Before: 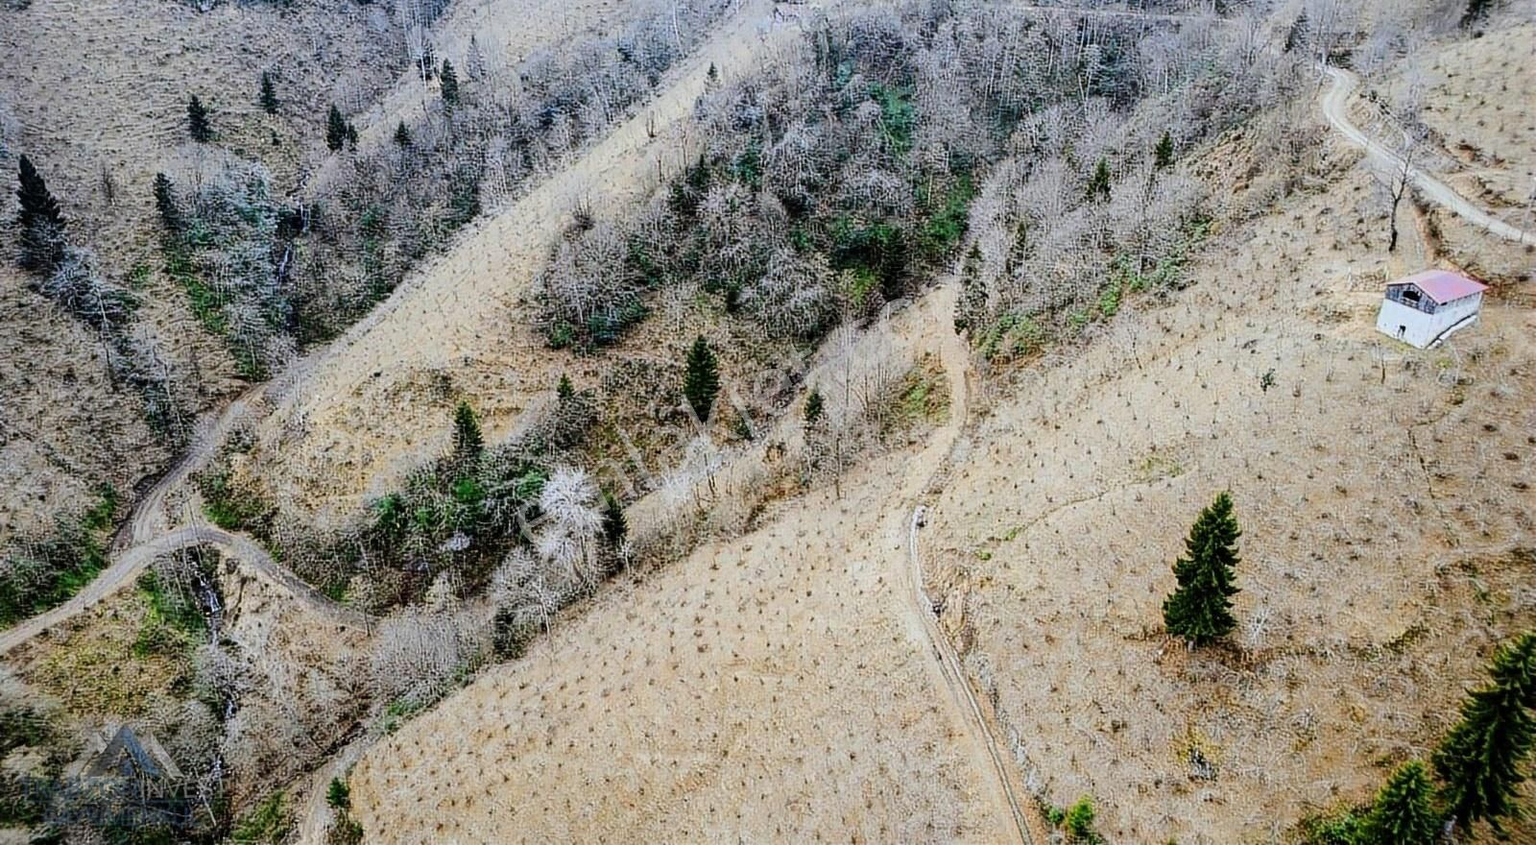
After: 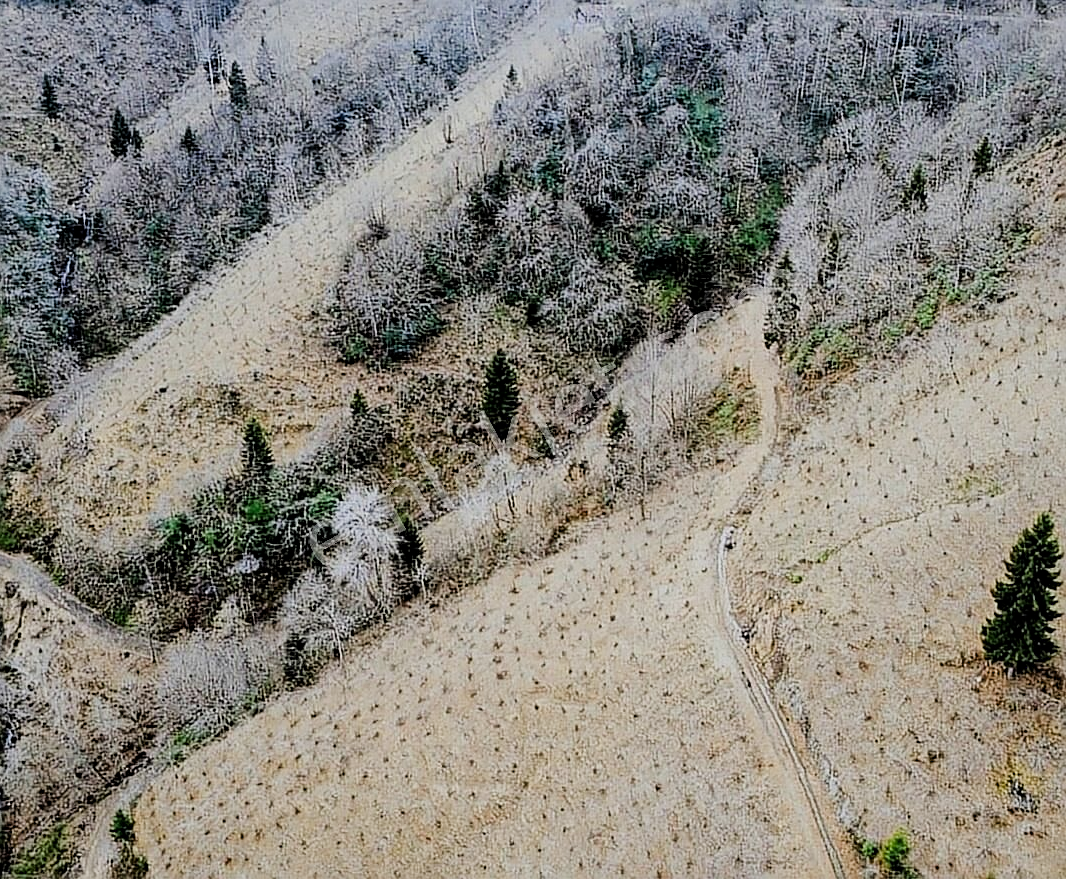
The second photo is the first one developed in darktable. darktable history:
filmic rgb: hardness 4.17
local contrast: mode bilateral grid, contrast 20, coarseness 50, detail 120%, midtone range 0.2
crop and rotate: left 14.436%, right 18.898%
sharpen: on, module defaults
